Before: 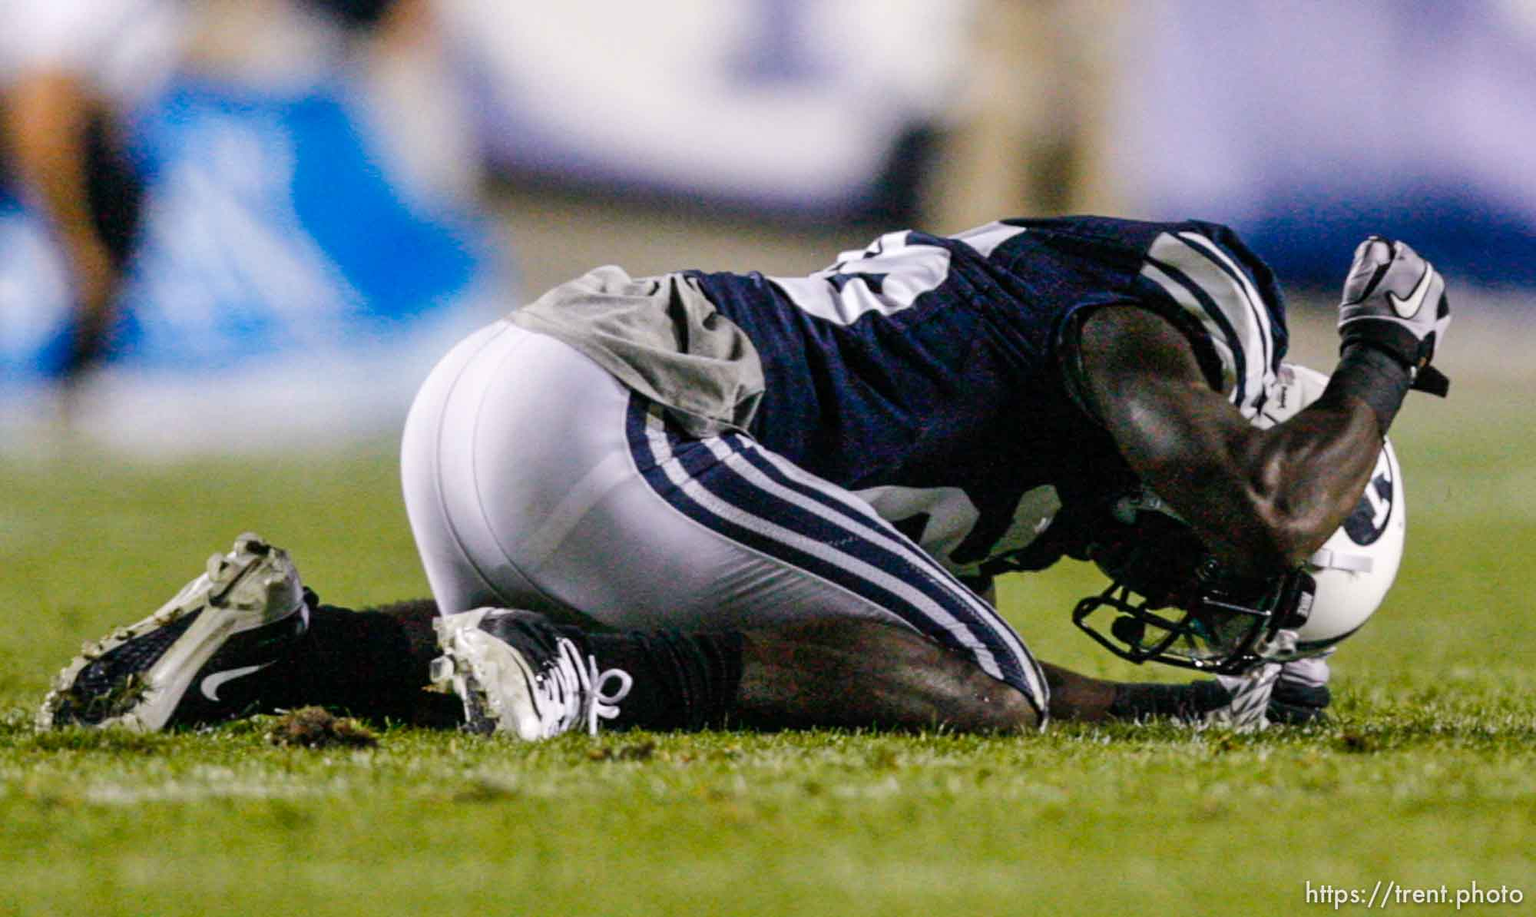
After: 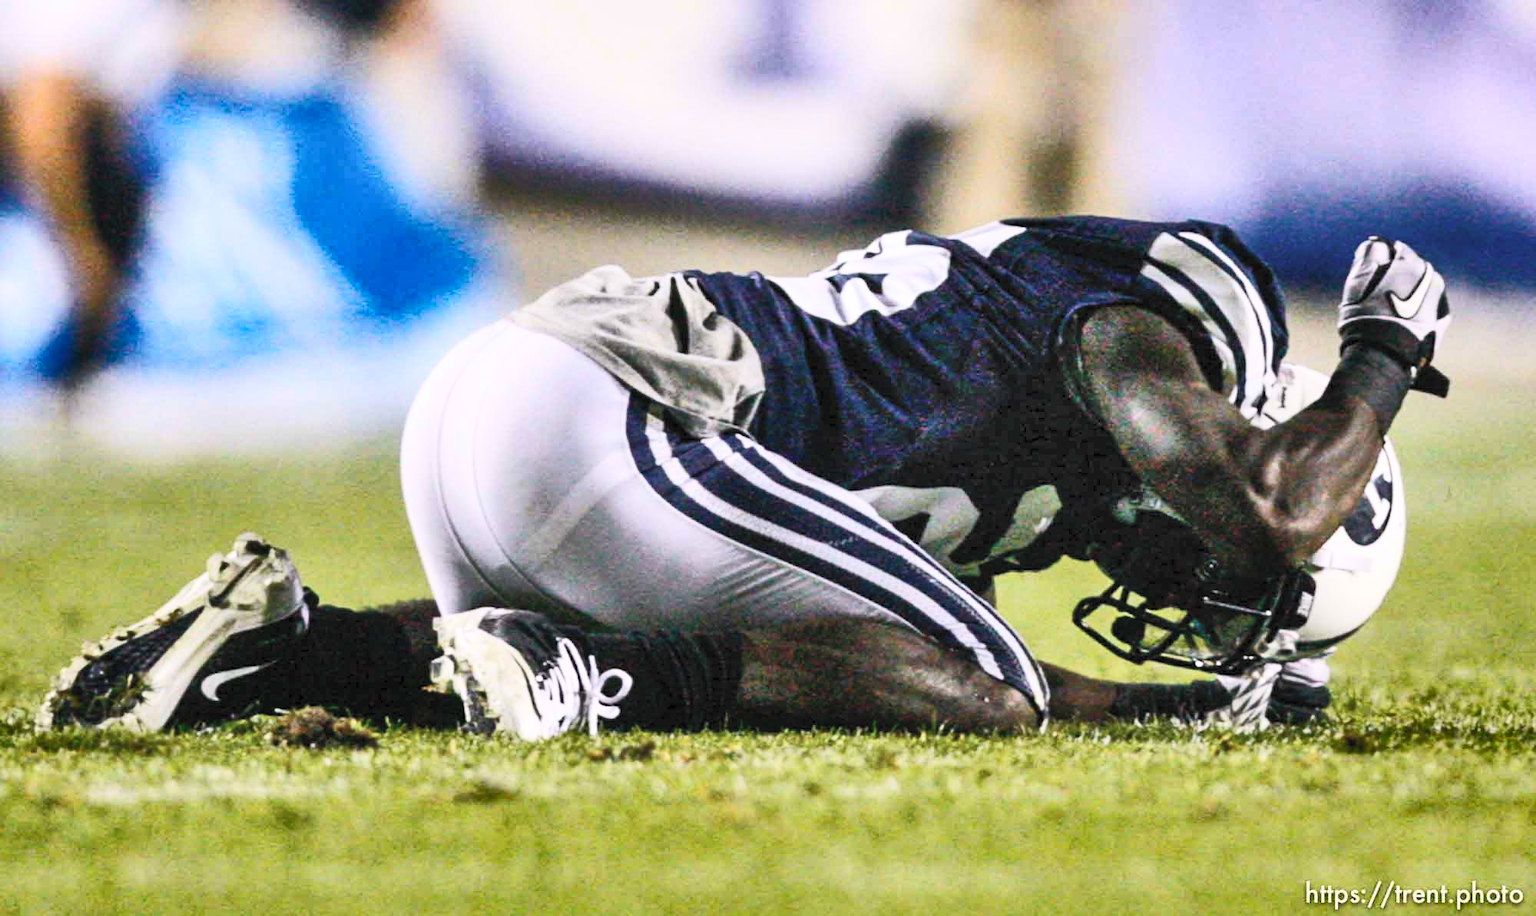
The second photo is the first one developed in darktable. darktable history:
contrast brightness saturation: contrast 0.389, brightness 0.51
shadows and highlights: shadows 73.8, highlights -60.72, soften with gaussian
